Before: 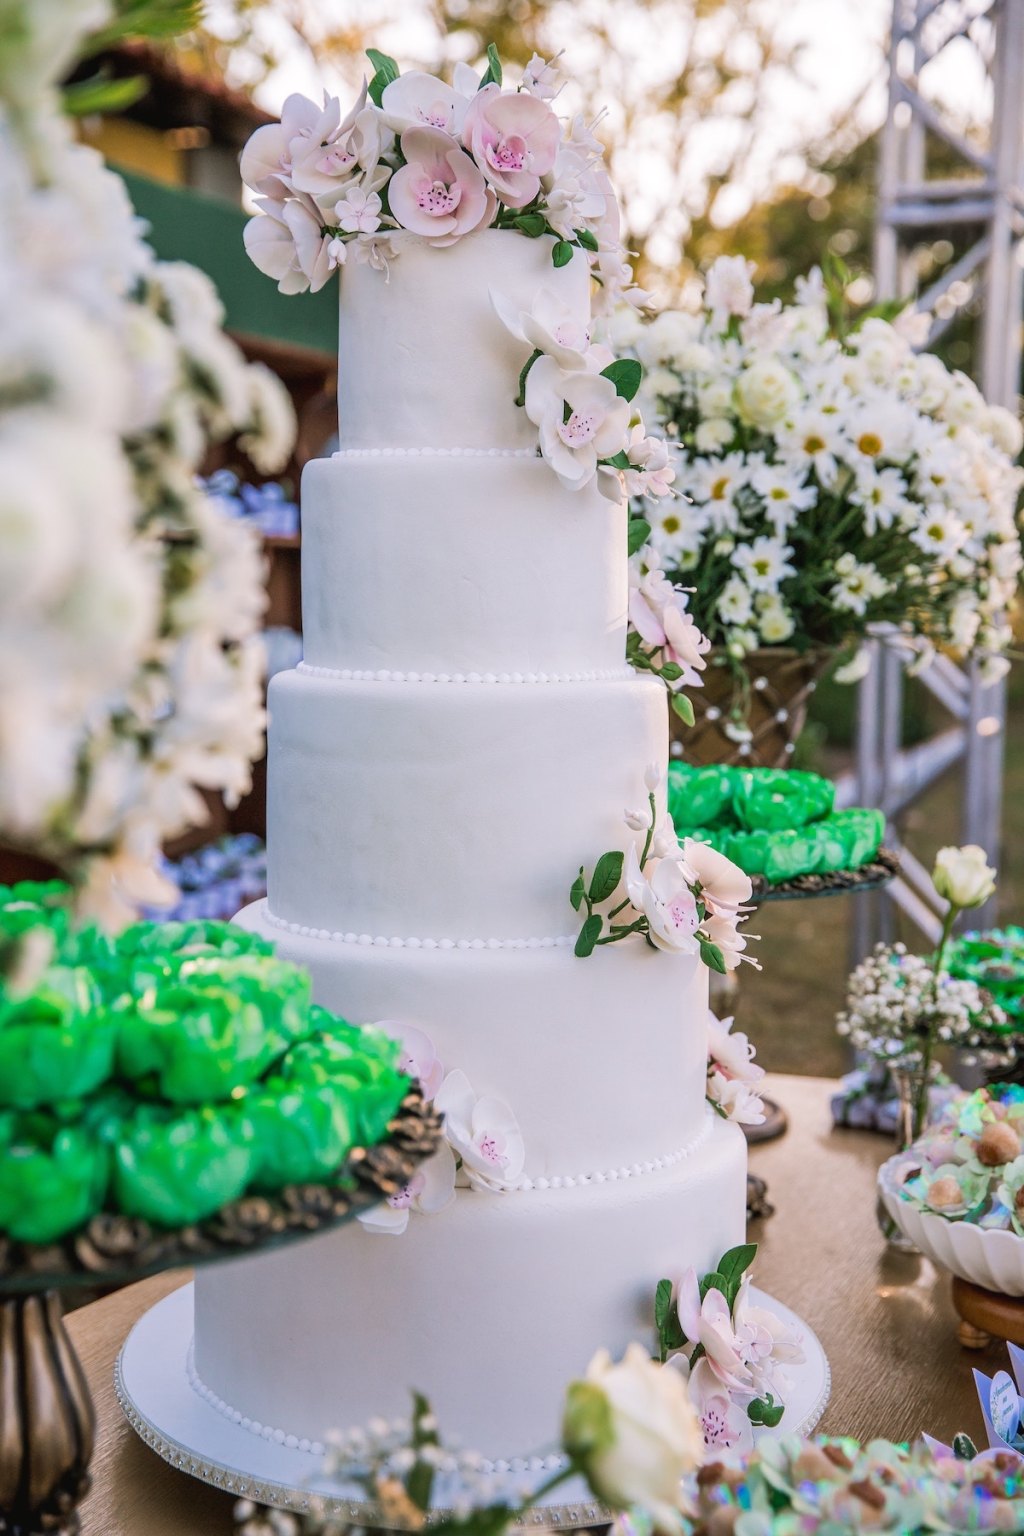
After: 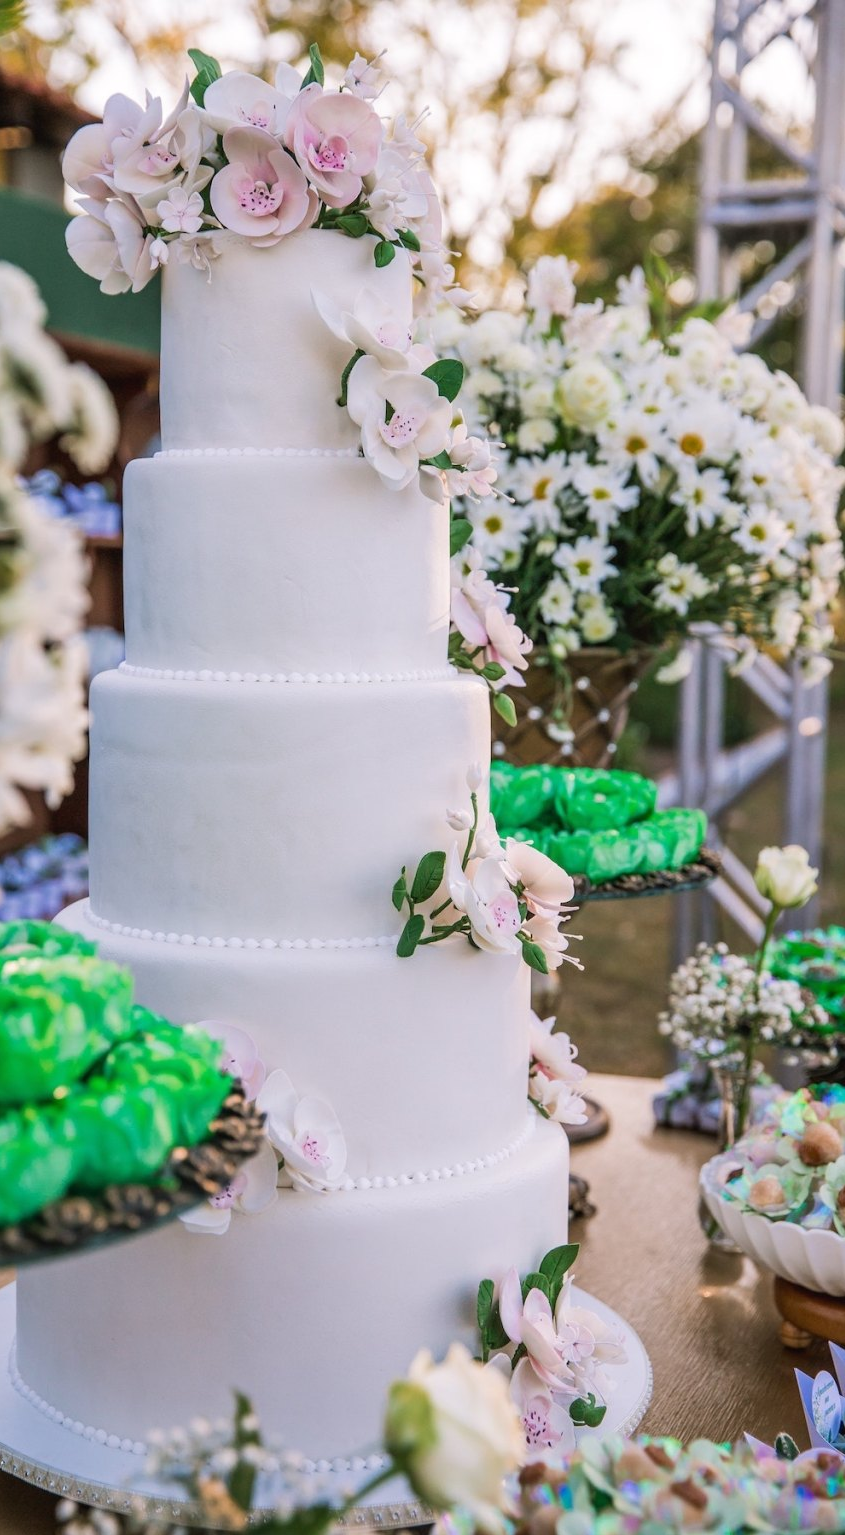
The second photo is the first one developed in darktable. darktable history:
crop: left 17.44%, bottom 0.049%
